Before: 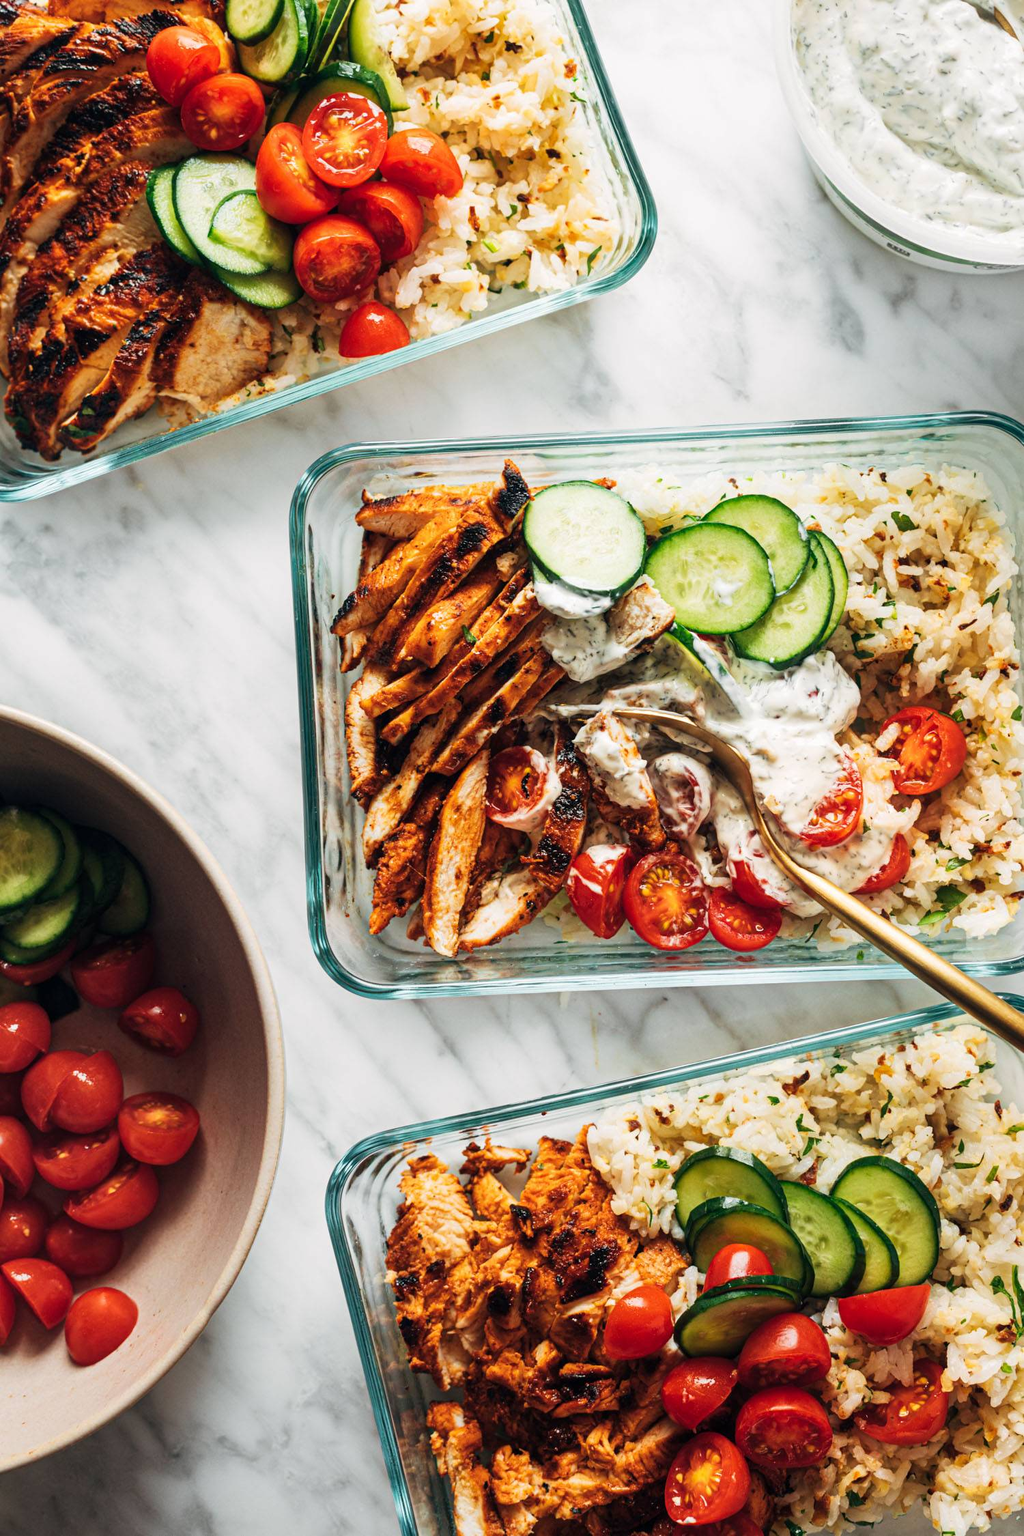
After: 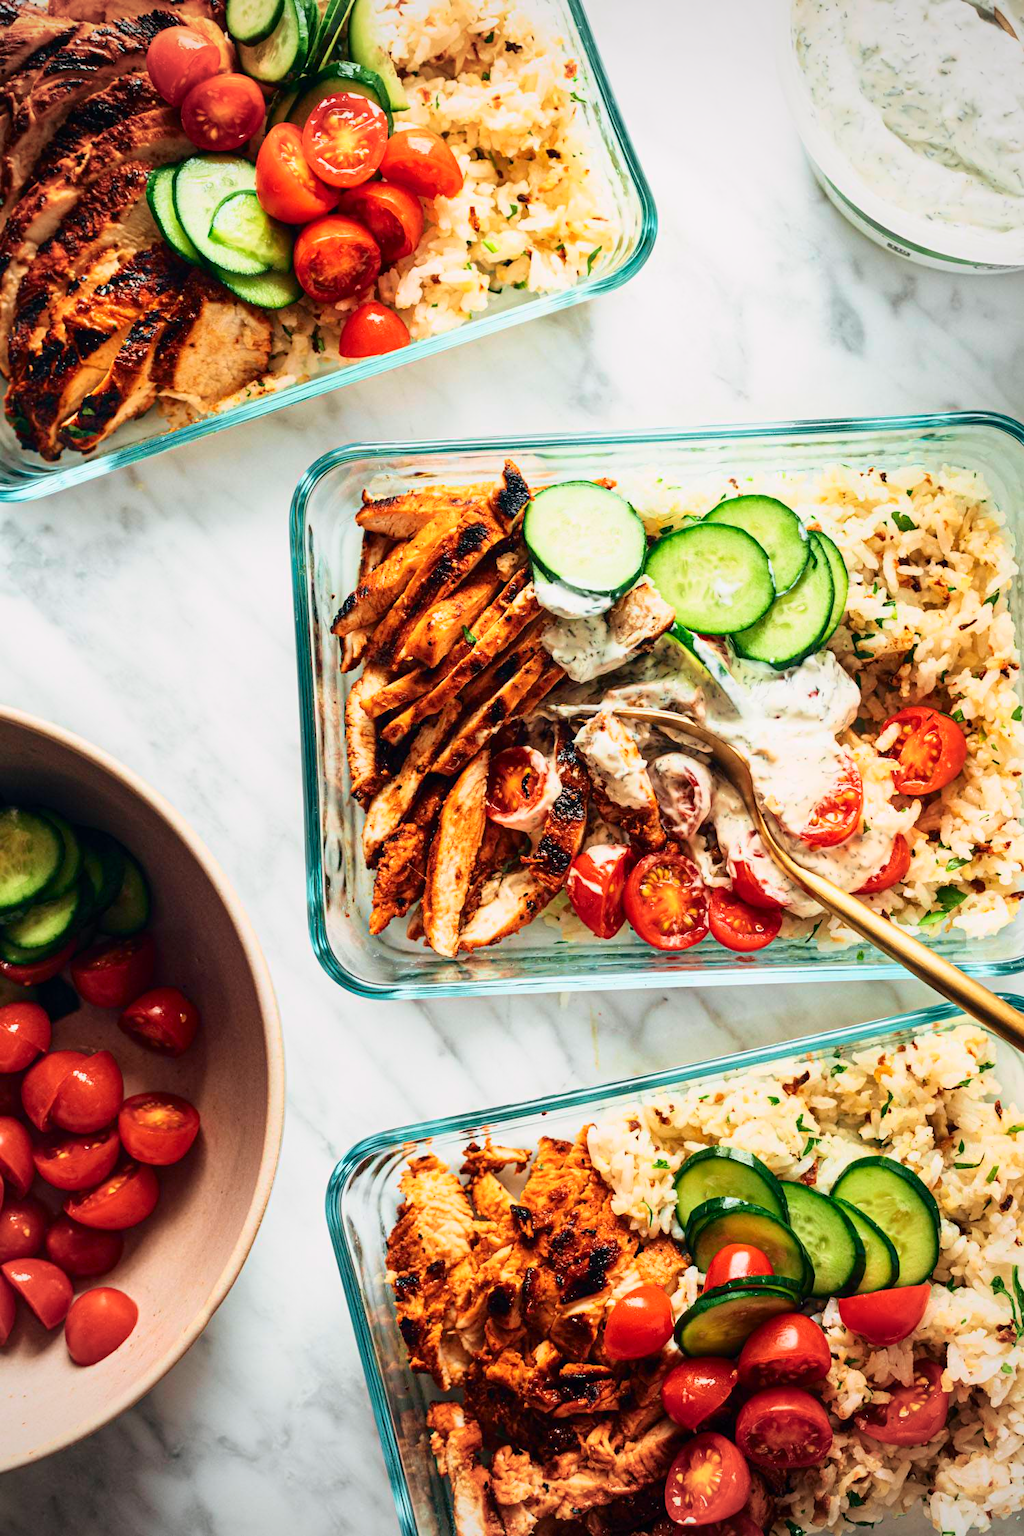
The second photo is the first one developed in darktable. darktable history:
tone curve: curves: ch0 [(0, 0) (0.091, 0.077) (0.389, 0.458) (0.745, 0.82) (0.844, 0.908) (0.909, 0.942) (1, 0.973)]; ch1 [(0, 0) (0.437, 0.404) (0.5, 0.5) (0.529, 0.556) (0.58, 0.603) (0.616, 0.649) (1, 1)]; ch2 [(0, 0) (0.442, 0.415) (0.5, 0.5) (0.535, 0.557) (0.585, 0.62) (1, 1)], color space Lab, independent channels, preserve colors none
vignetting: fall-off radius 63.6%
